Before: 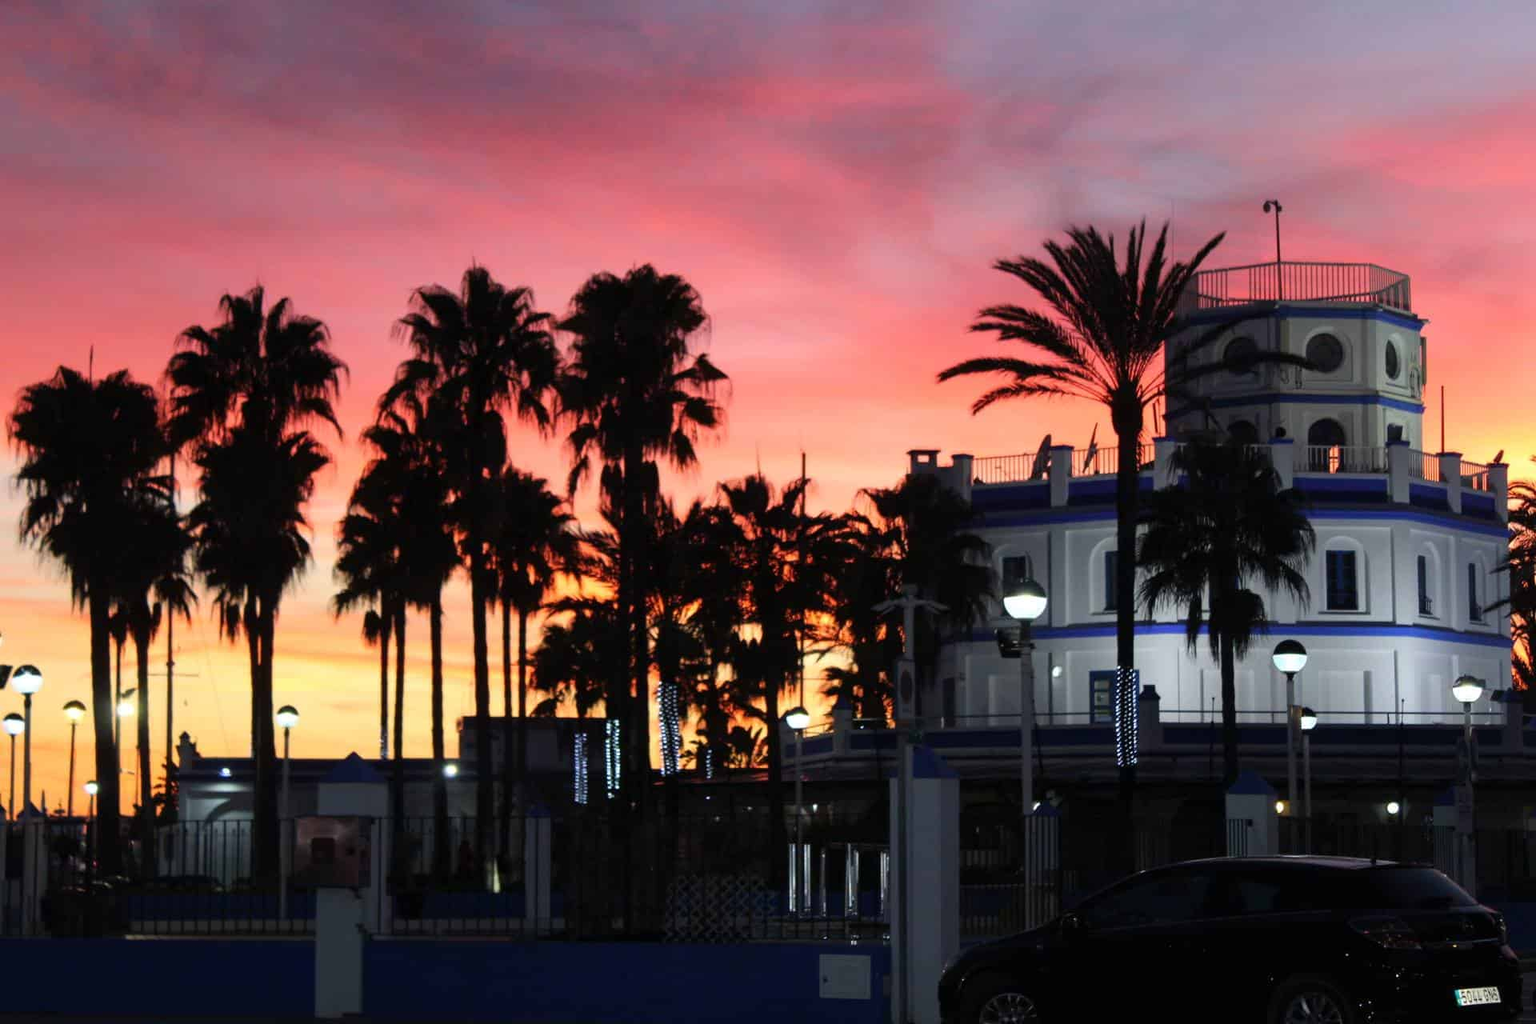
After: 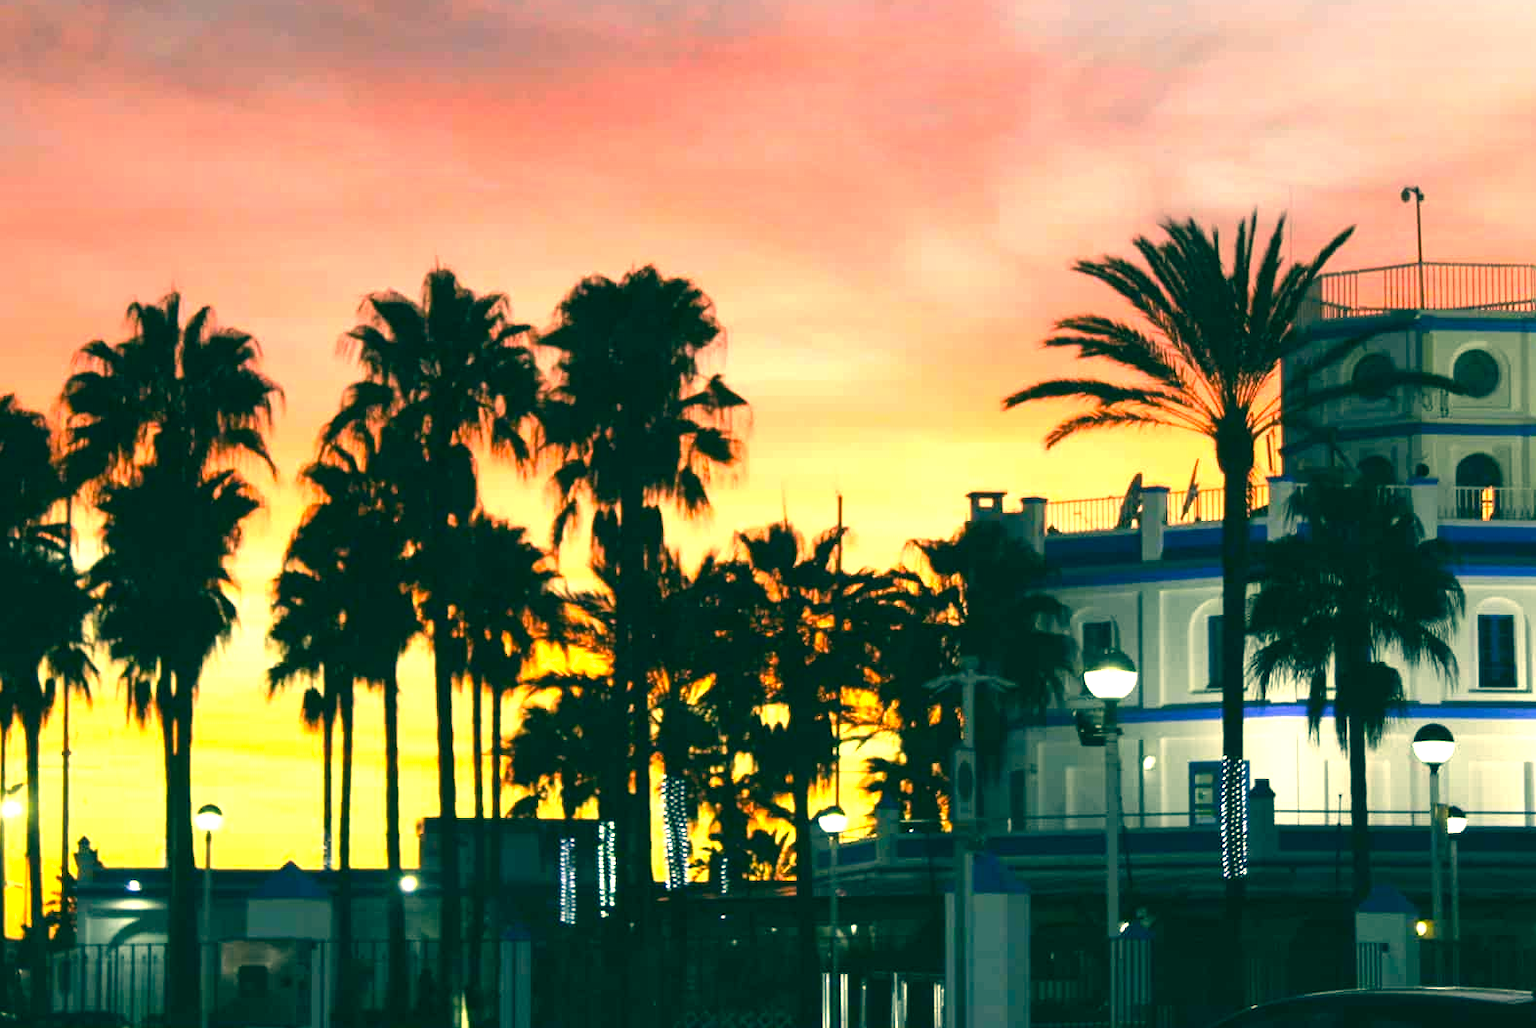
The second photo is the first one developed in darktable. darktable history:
color correction: highlights a* 2.01, highlights b* 34.42, shadows a* -36.66, shadows b* -5.38
exposure: black level correction 0, exposure 1.376 EV, compensate exposure bias true, compensate highlight preservation false
crop and rotate: left 7.559%, top 4.634%, right 10.56%, bottom 13.096%
color balance rgb: power › hue 316.05°, global offset › luminance 0.524%, perceptual saturation grading › global saturation 0.481%
